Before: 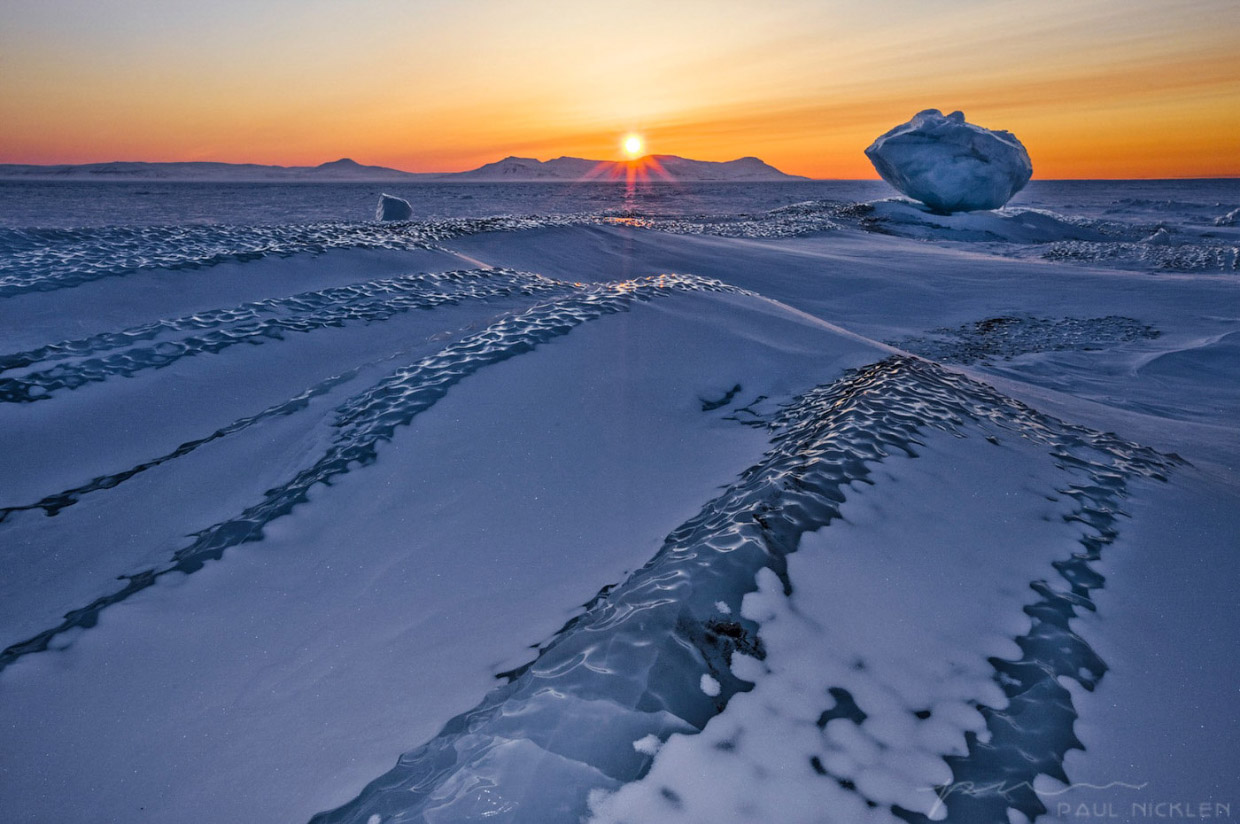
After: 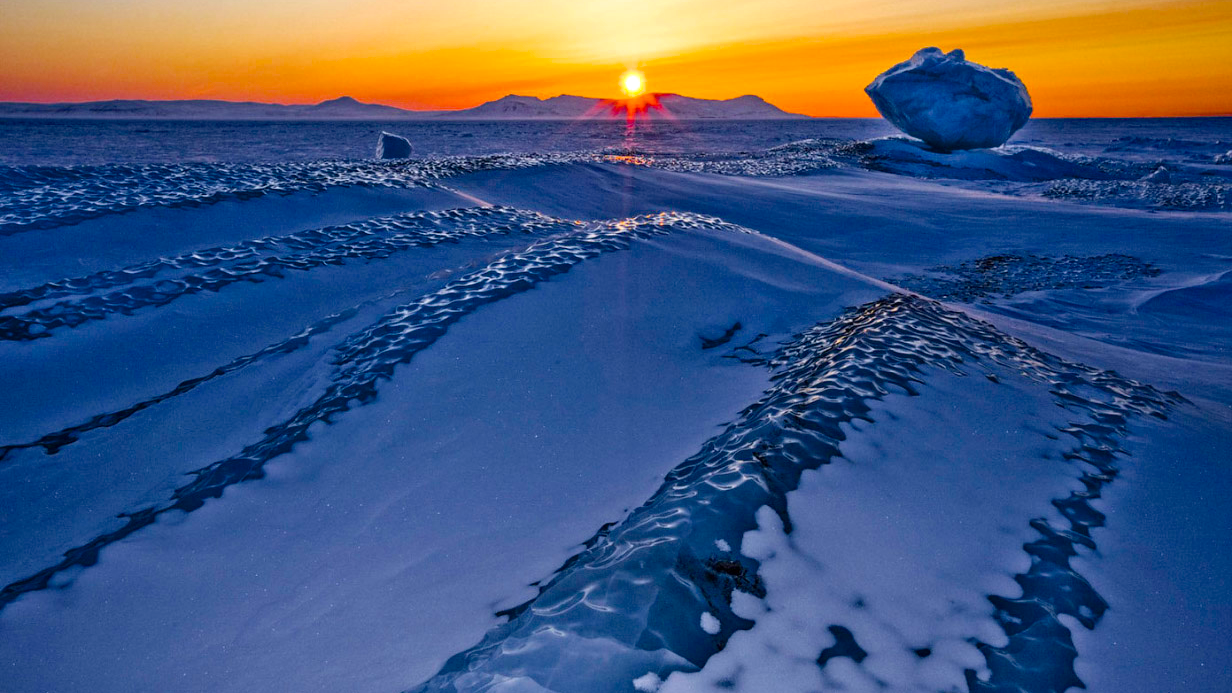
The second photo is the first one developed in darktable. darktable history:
crop: top 7.625%, bottom 8.027%
color balance rgb: linear chroma grading › shadows 16%, perceptual saturation grading › global saturation 8%, perceptual saturation grading › shadows 4%, perceptual brilliance grading › global brilliance 2%, perceptual brilliance grading › highlights 8%, perceptual brilliance grading › shadows -4%, global vibrance 16%, saturation formula JzAzBz (2021)
color balance: output saturation 120%
